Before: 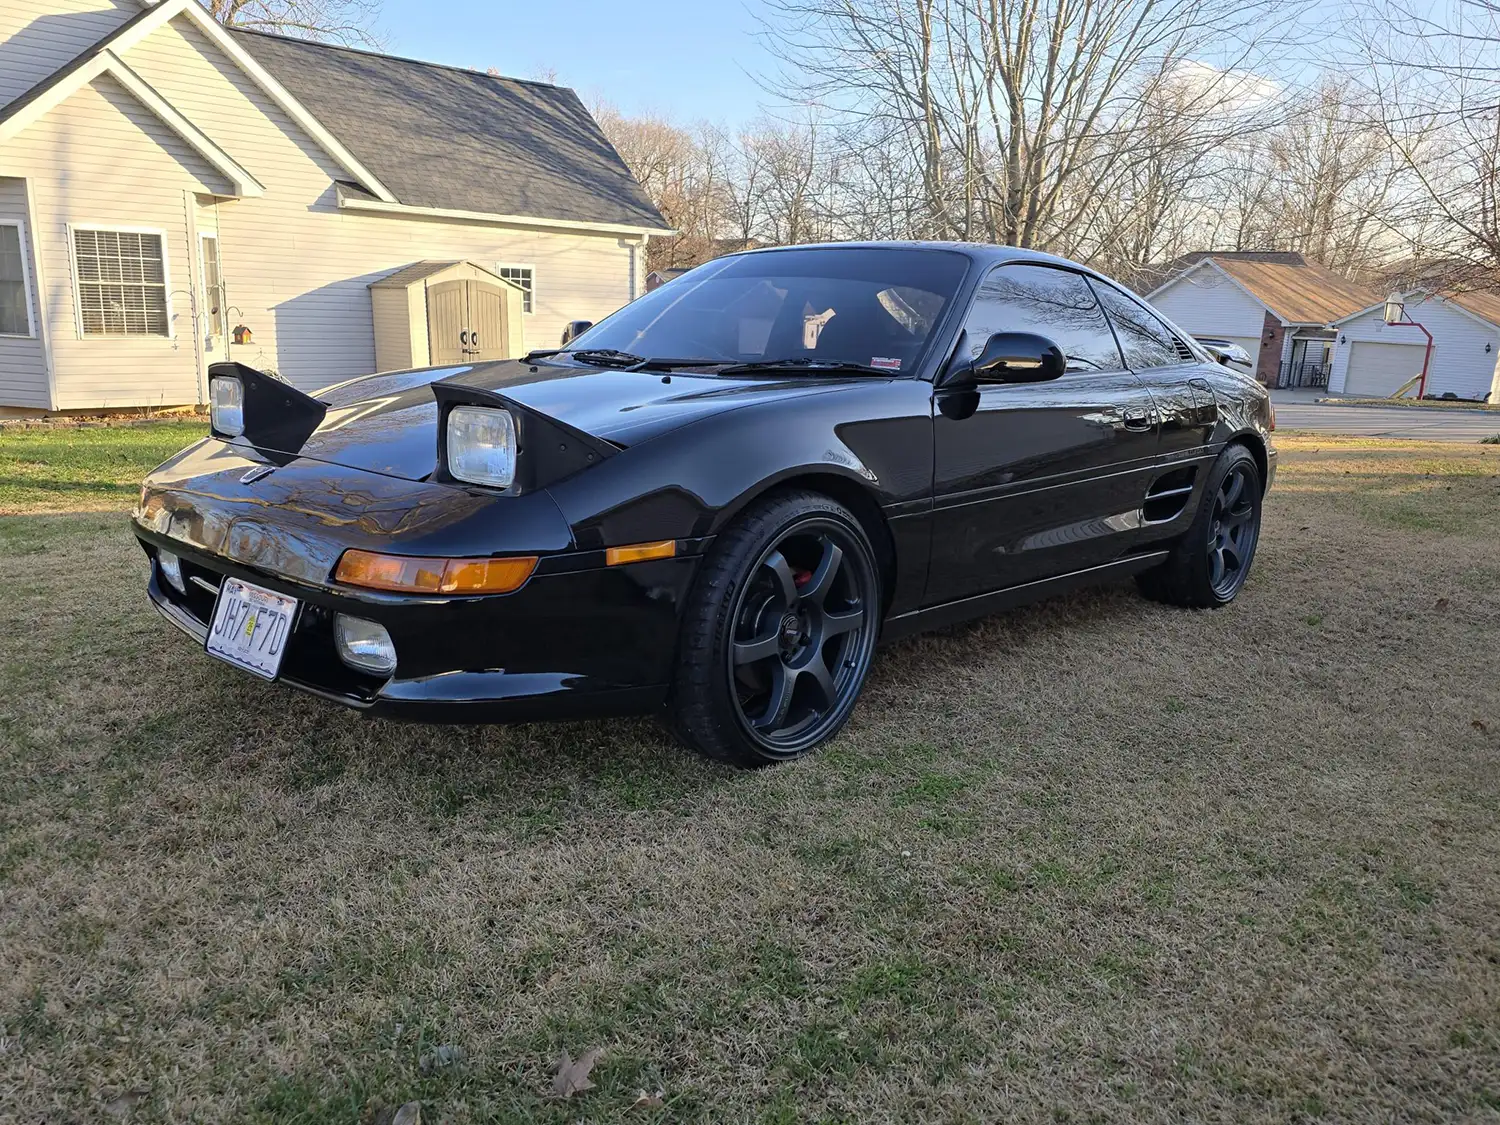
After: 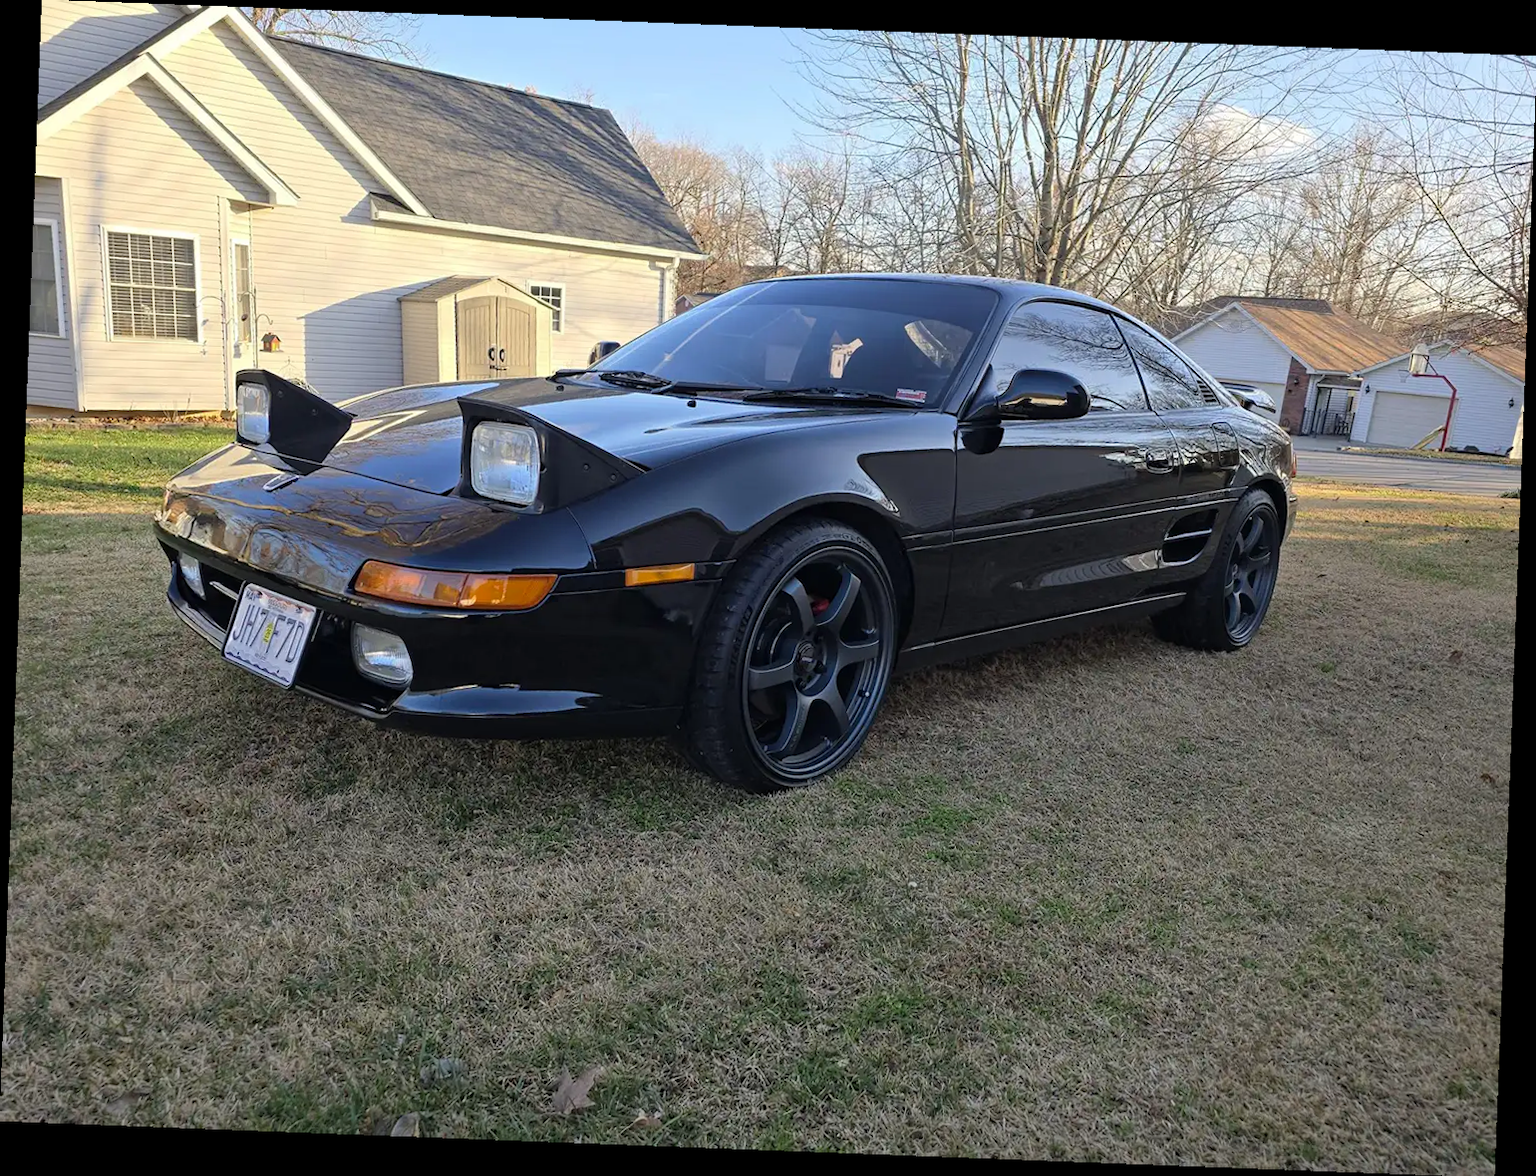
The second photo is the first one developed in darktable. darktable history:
color zones: curves: ch1 [(0, 0.513) (0.143, 0.524) (0.286, 0.511) (0.429, 0.506) (0.571, 0.503) (0.714, 0.503) (0.857, 0.508) (1, 0.513)]
rotate and perspective: rotation 2.17°, automatic cropping off
